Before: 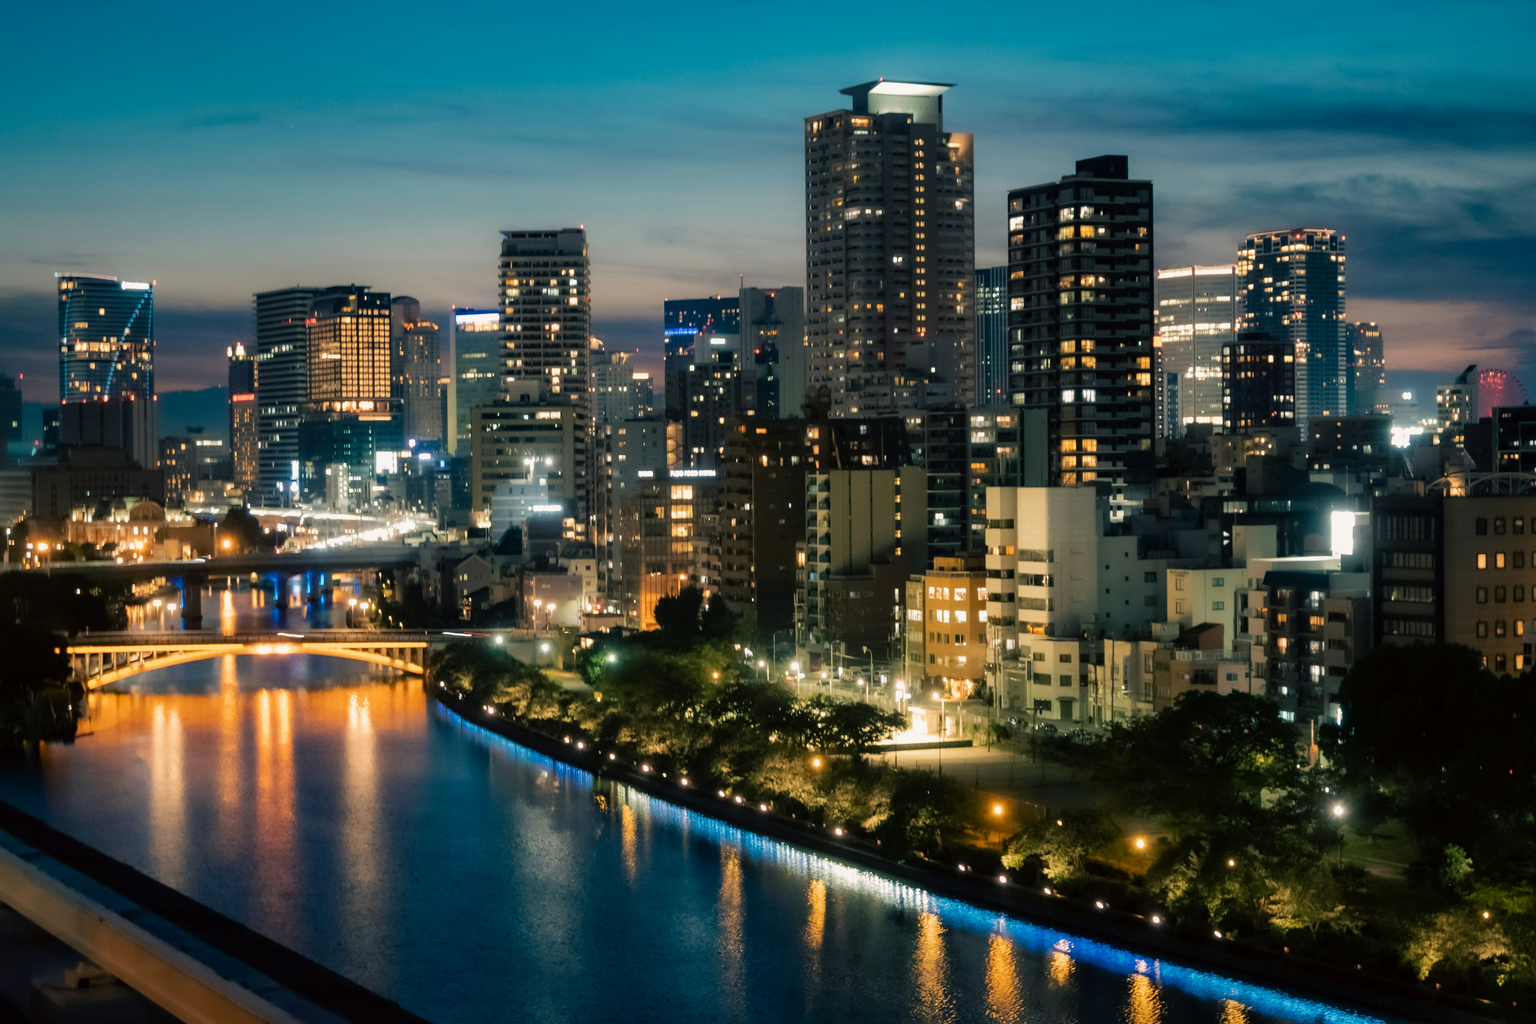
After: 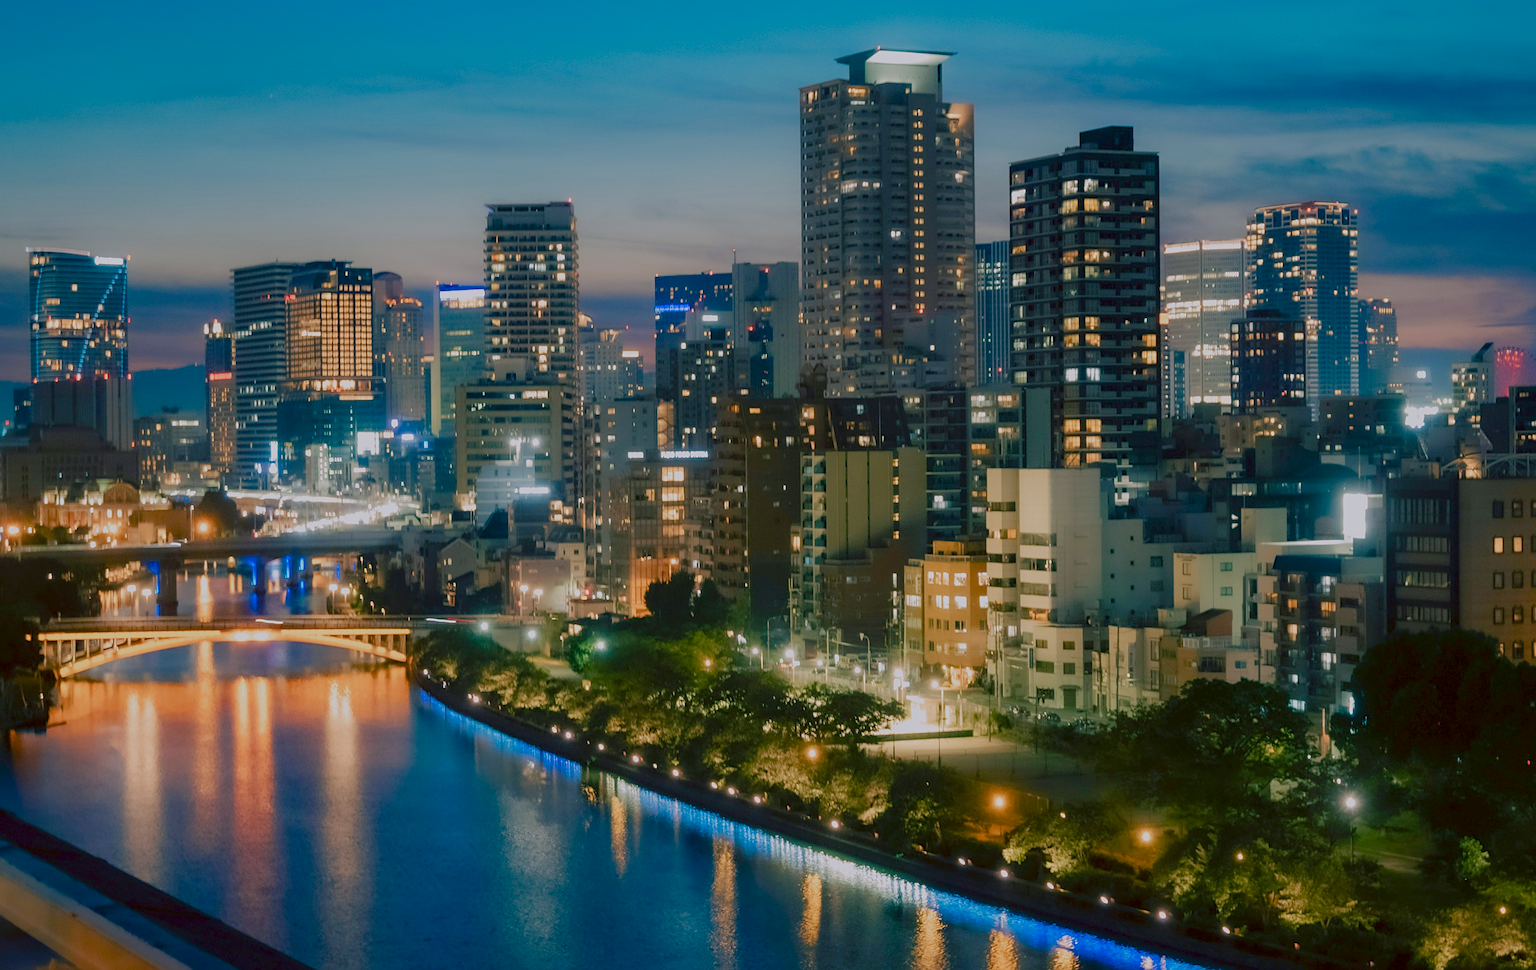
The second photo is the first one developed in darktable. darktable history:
crop: left 1.964%, top 3.251%, right 1.122%, bottom 4.933%
color calibration: illuminant as shot in camera, x 0.358, y 0.373, temperature 4628.91 K
sharpen: radius 2.529, amount 0.323
color balance rgb: shadows lift › chroma 1%, shadows lift › hue 113°, highlights gain › chroma 0.2%, highlights gain › hue 333°, perceptual saturation grading › global saturation 20%, perceptual saturation grading › highlights -50%, perceptual saturation grading › shadows 25%, contrast -30%
